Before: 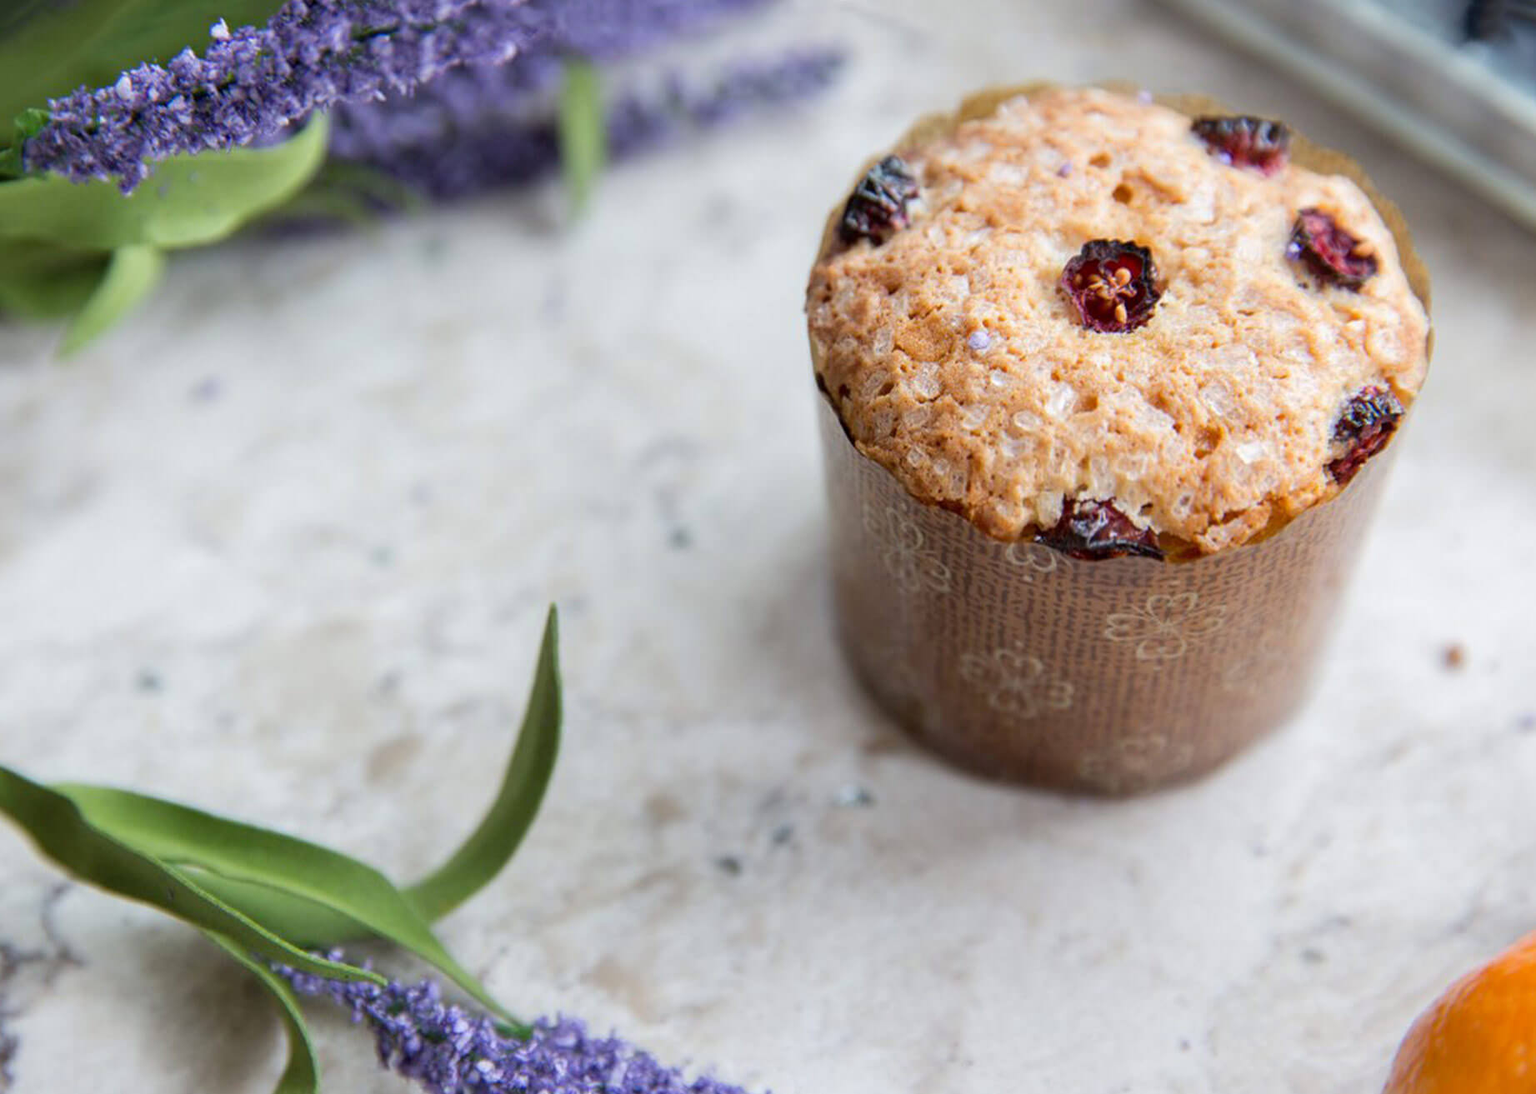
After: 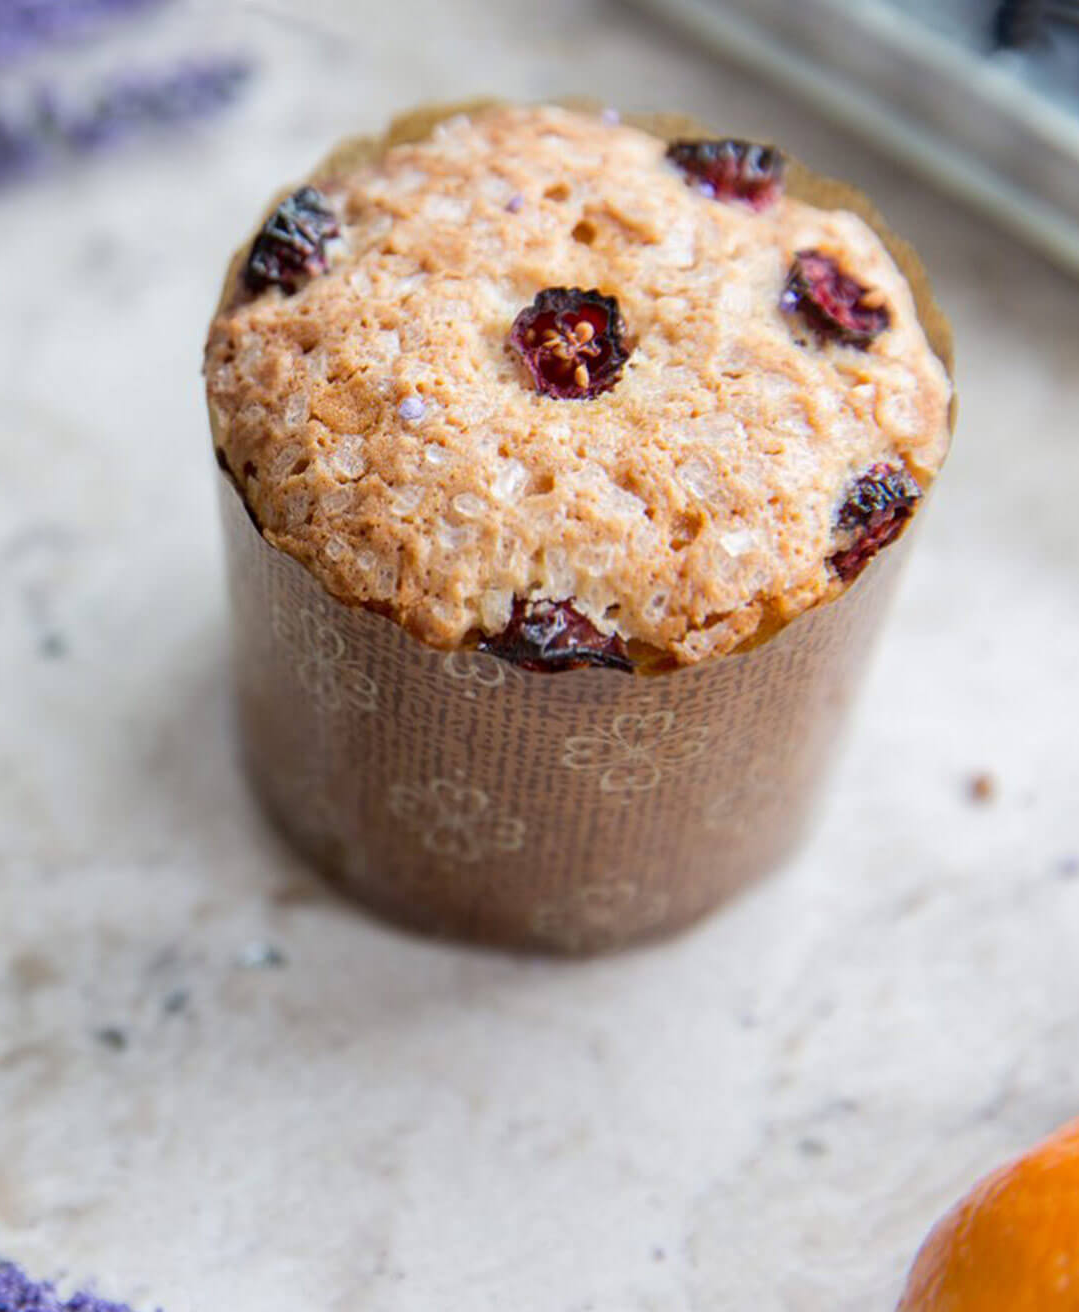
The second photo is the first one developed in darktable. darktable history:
exposure: compensate highlight preservation false
crop: left 41.402%
